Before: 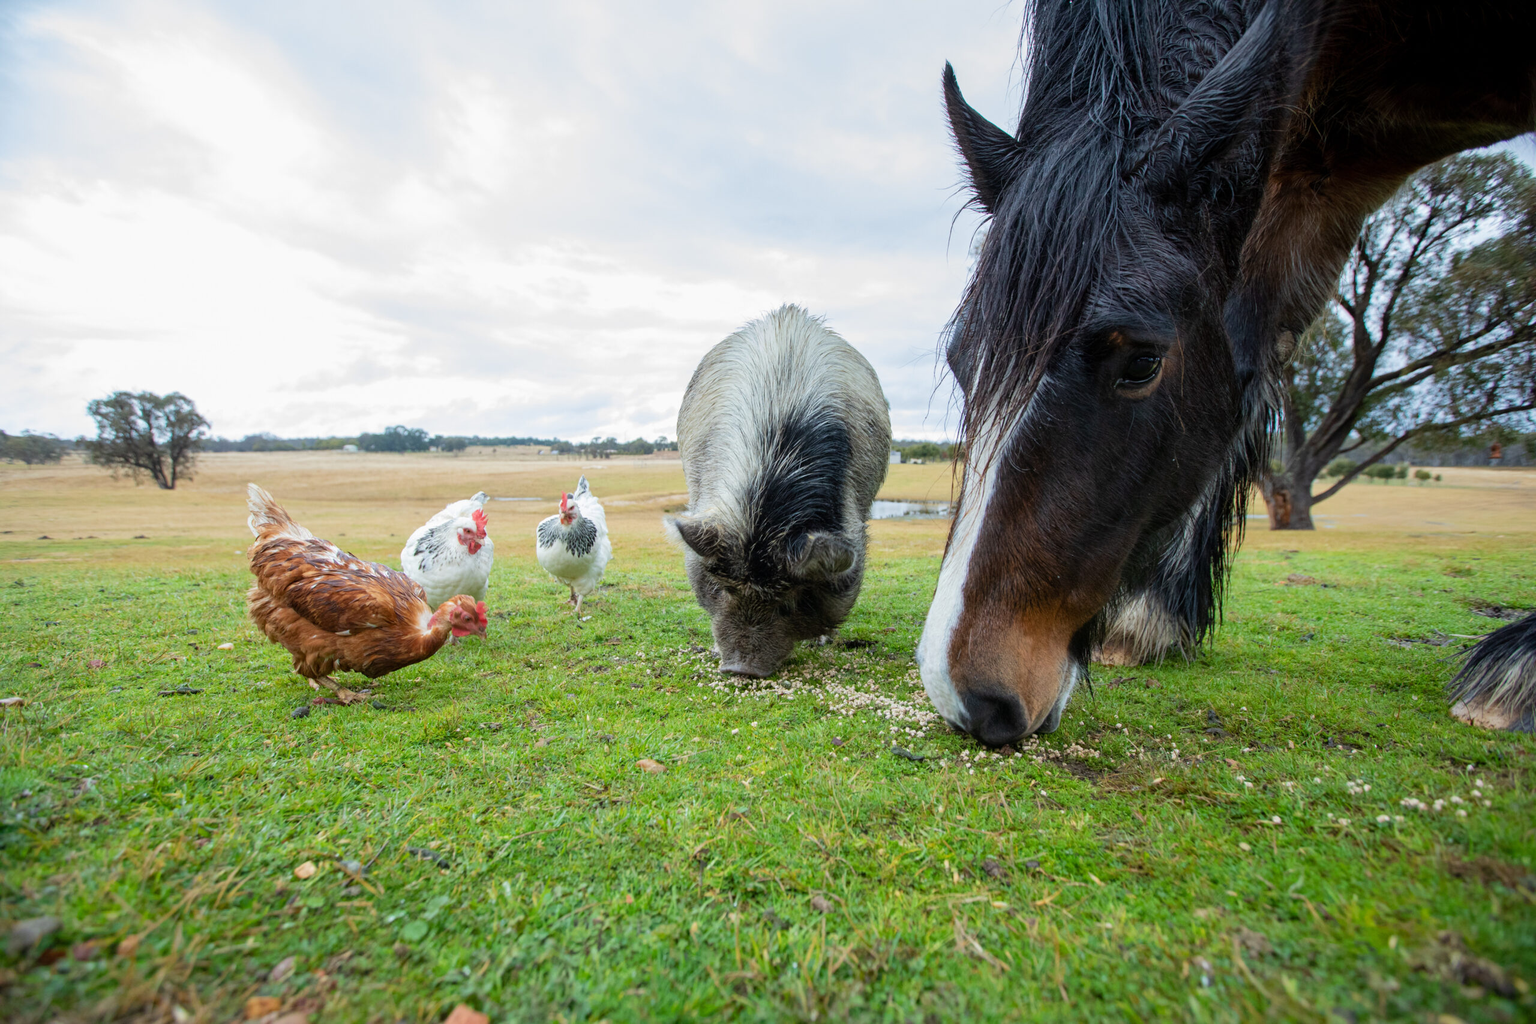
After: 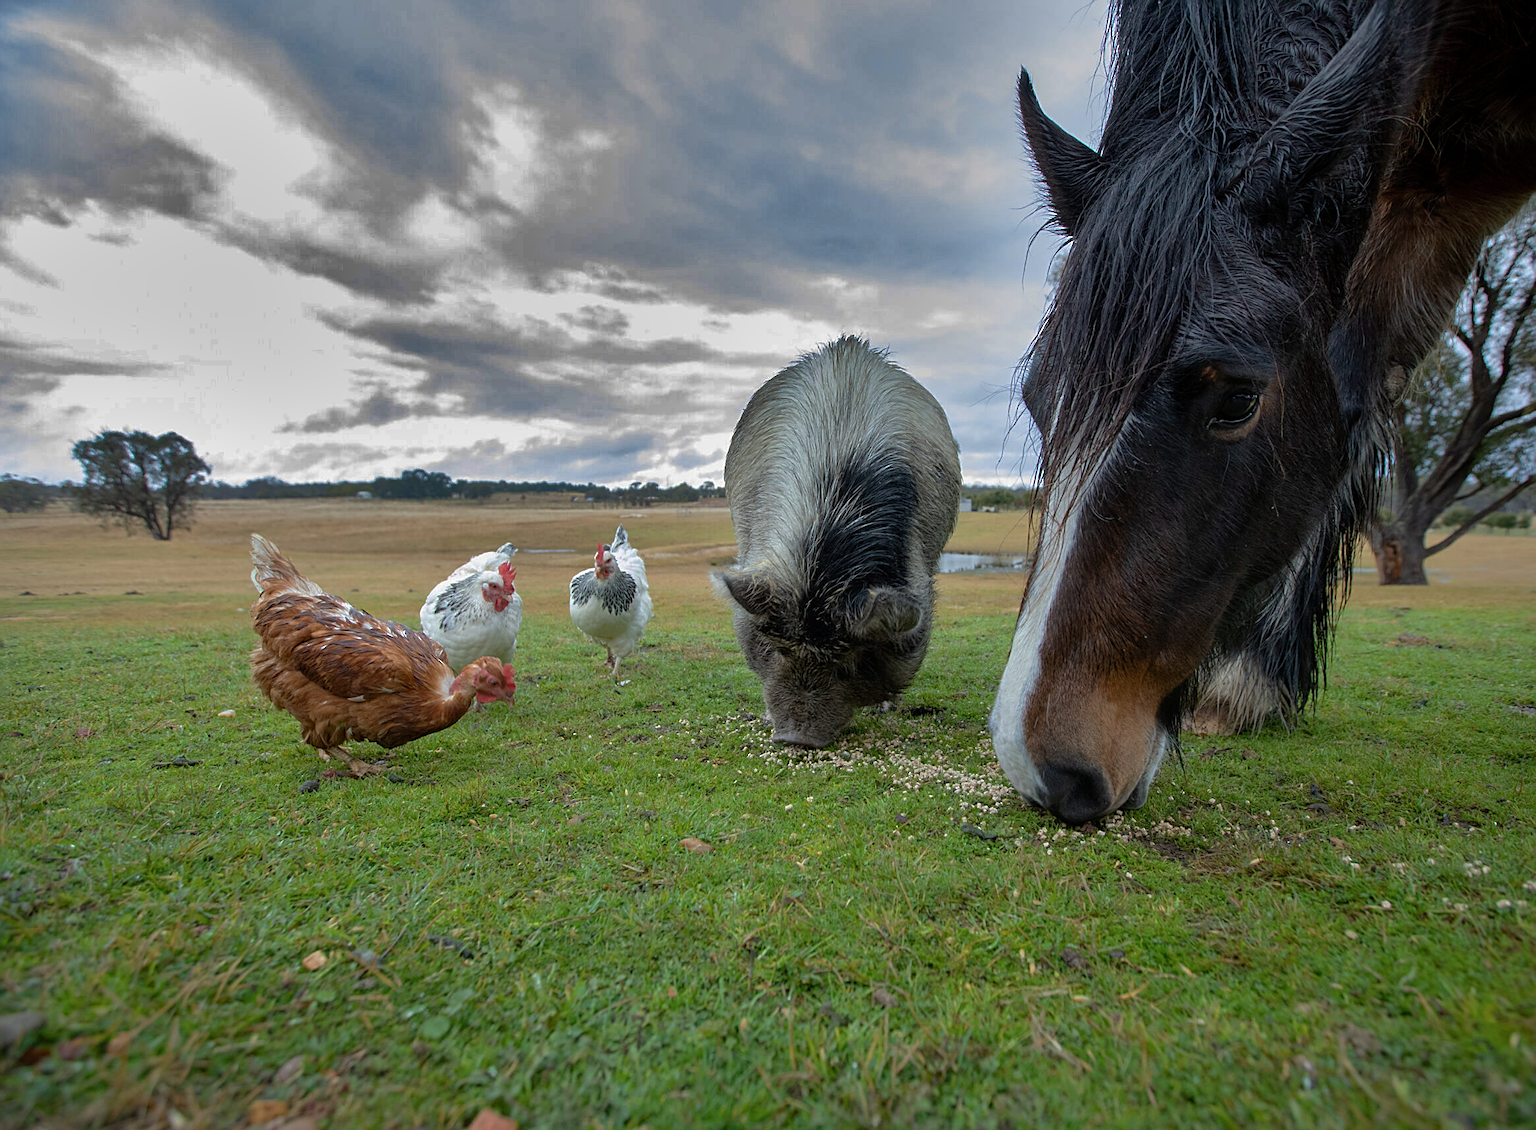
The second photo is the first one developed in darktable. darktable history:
crop and rotate: left 1.33%, right 8.045%
sharpen: on, module defaults
shadows and highlights: shadows 24.29, highlights -77.3, soften with gaussian
base curve: curves: ch0 [(0, 0) (0.826, 0.587) (1, 1)], preserve colors none
